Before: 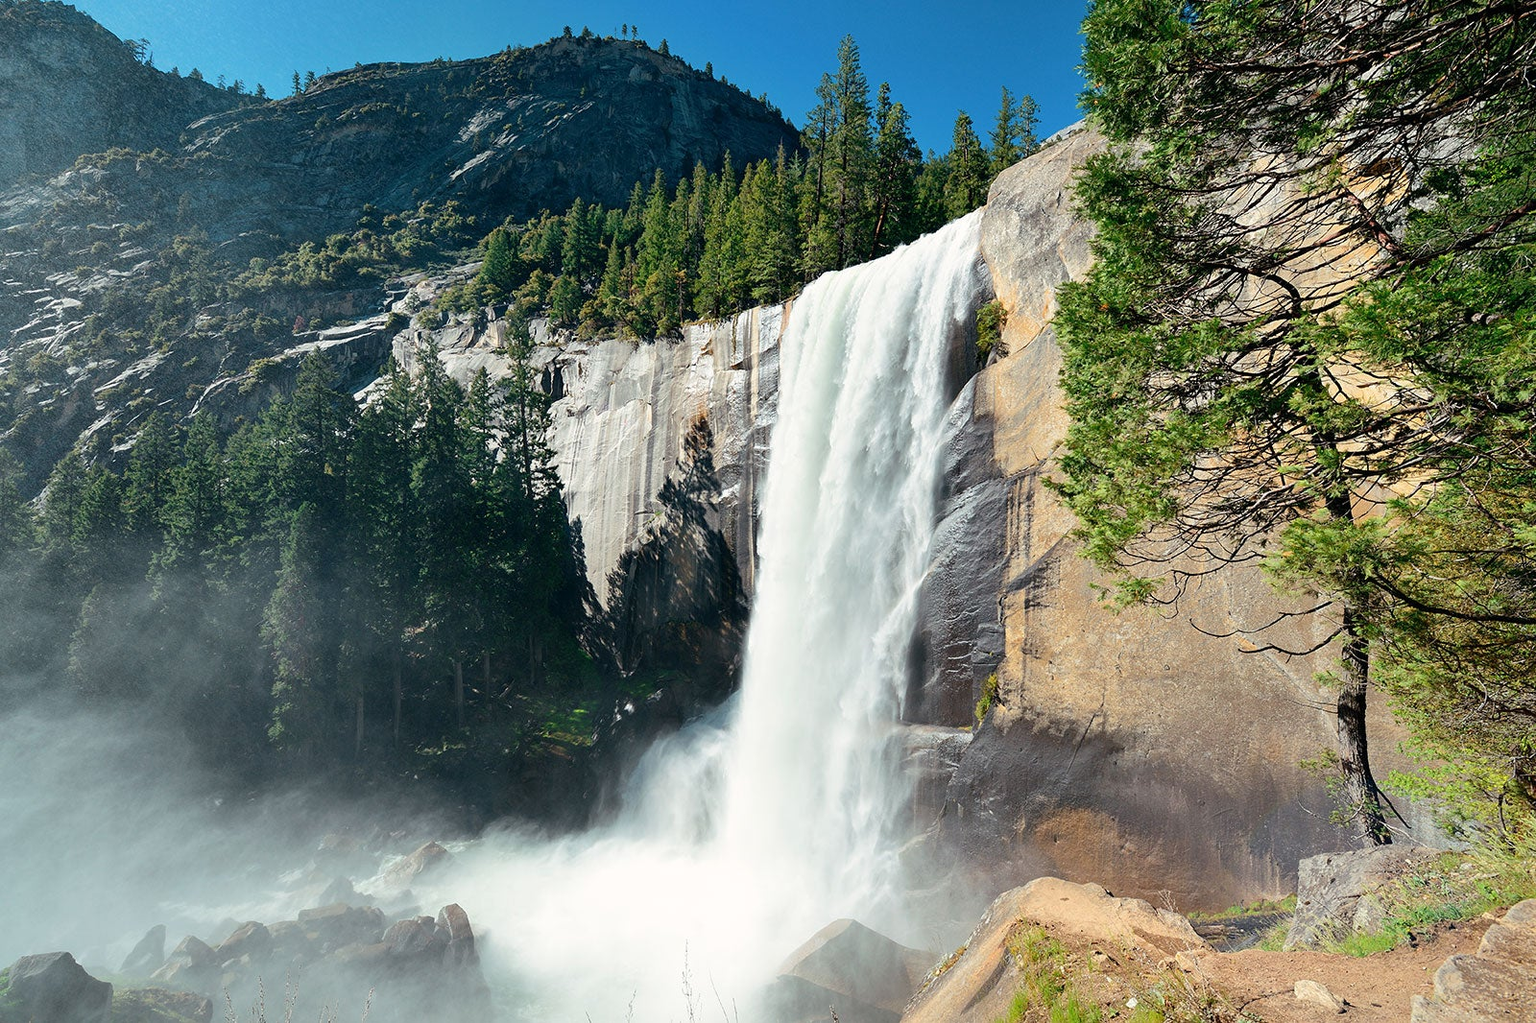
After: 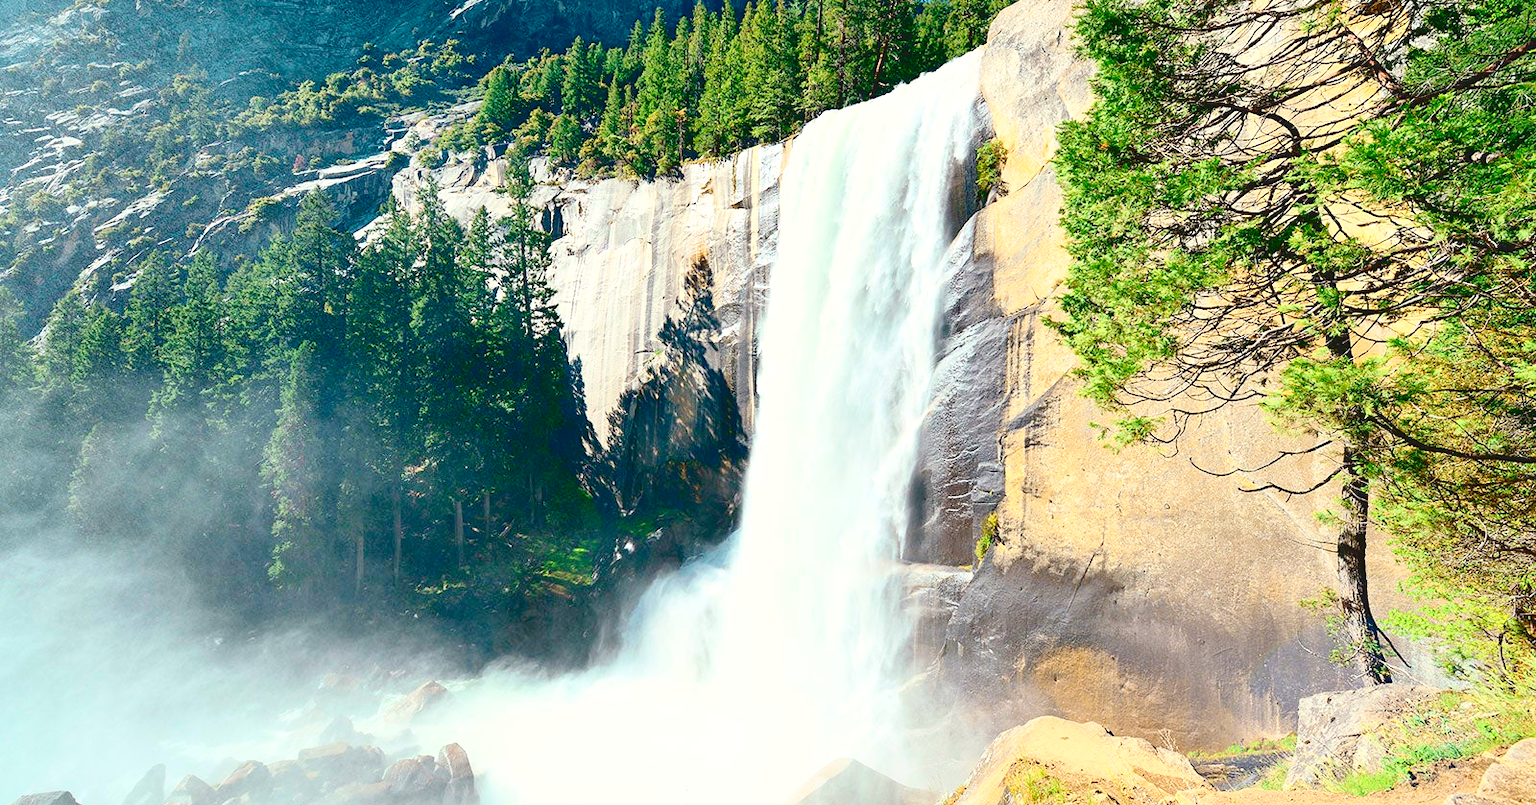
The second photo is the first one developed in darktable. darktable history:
levels: levels [0, 0.397, 0.955]
crop and rotate: top 15.774%, bottom 5.506%
tone curve: curves: ch0 [(0, 0.023) (0.113, 0.084) (0.285, 0.301) (0.673, 0.796) (0.845, 0.932) (0.994, 0.971)]; ch1 [(0, 0) (0.456, 0.437) (0.498, 0.5) (0.57, 0.559) (0.631, 0.639) (1, 1)]; ch2 [(0, 0) (0.417, 0.44) (0.46, 0.453) (0.502, 0.507) (0.55, 0.57) (0.67, 0.712) (1, 1)], color space Lab, independent channels, preserve colors none
